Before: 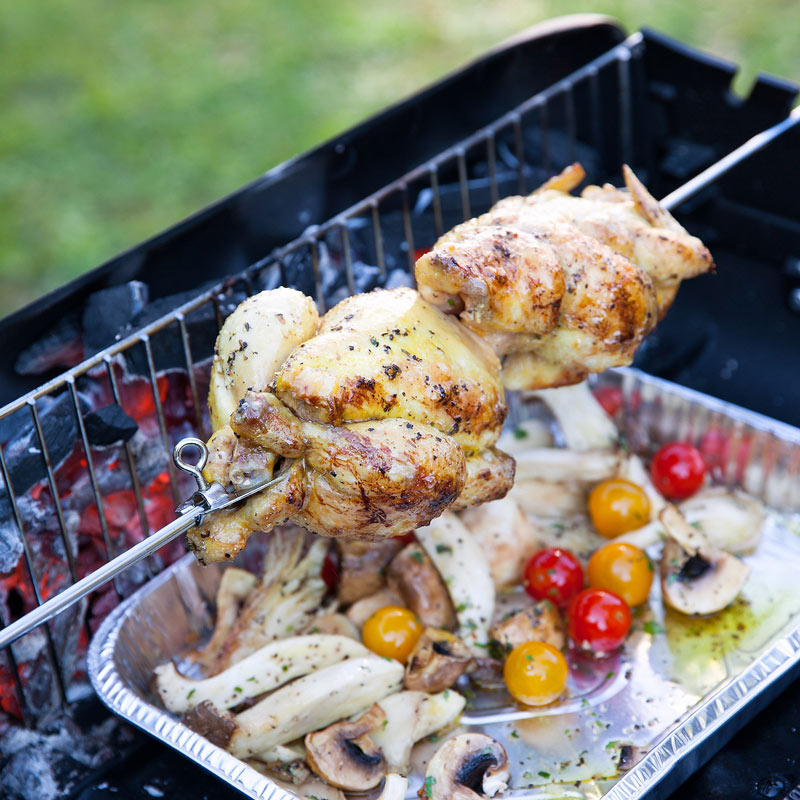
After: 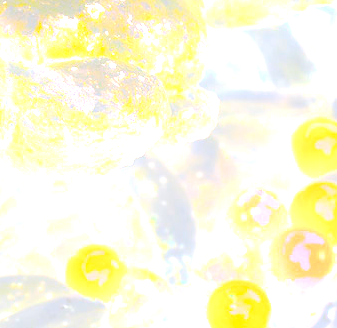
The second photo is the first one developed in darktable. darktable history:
bloom: size 25%, threshold 5%, strength 90%
exposure: black level correction 0.008, exposure 0.979 EV, compensate highlight preservation false
crop: left 37.221%, top 45.169%, right 20.63%, bottom 13.777%
tone equalizer: on, module defaults
